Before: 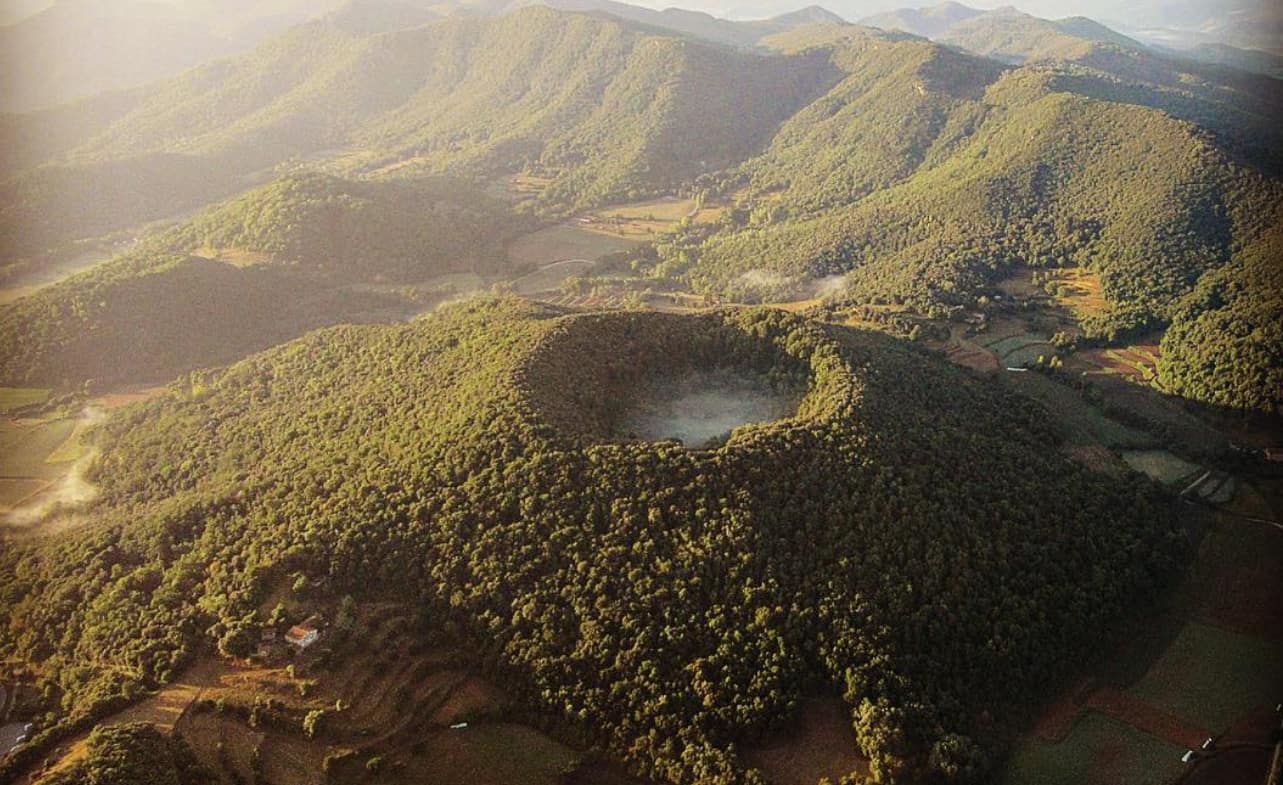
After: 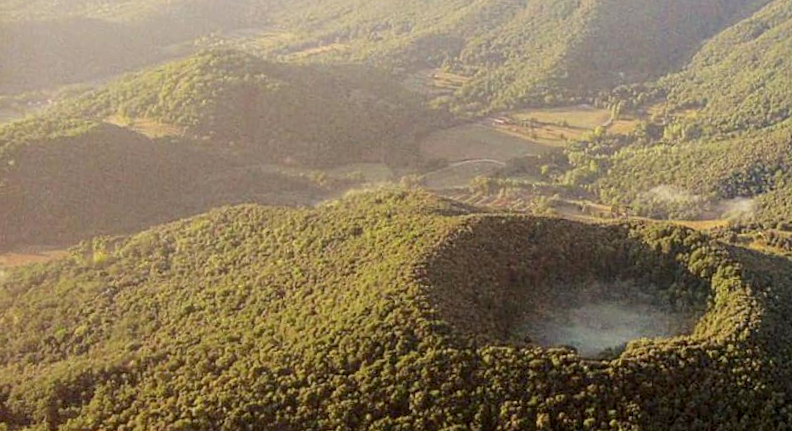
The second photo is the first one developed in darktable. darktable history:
exposure: black level correction 0.007, compensate highlight preservation false
crop and rotate: angle -4.99°, left 2.122%, top 6.945%, right 27.566%, bottom 30.519%
